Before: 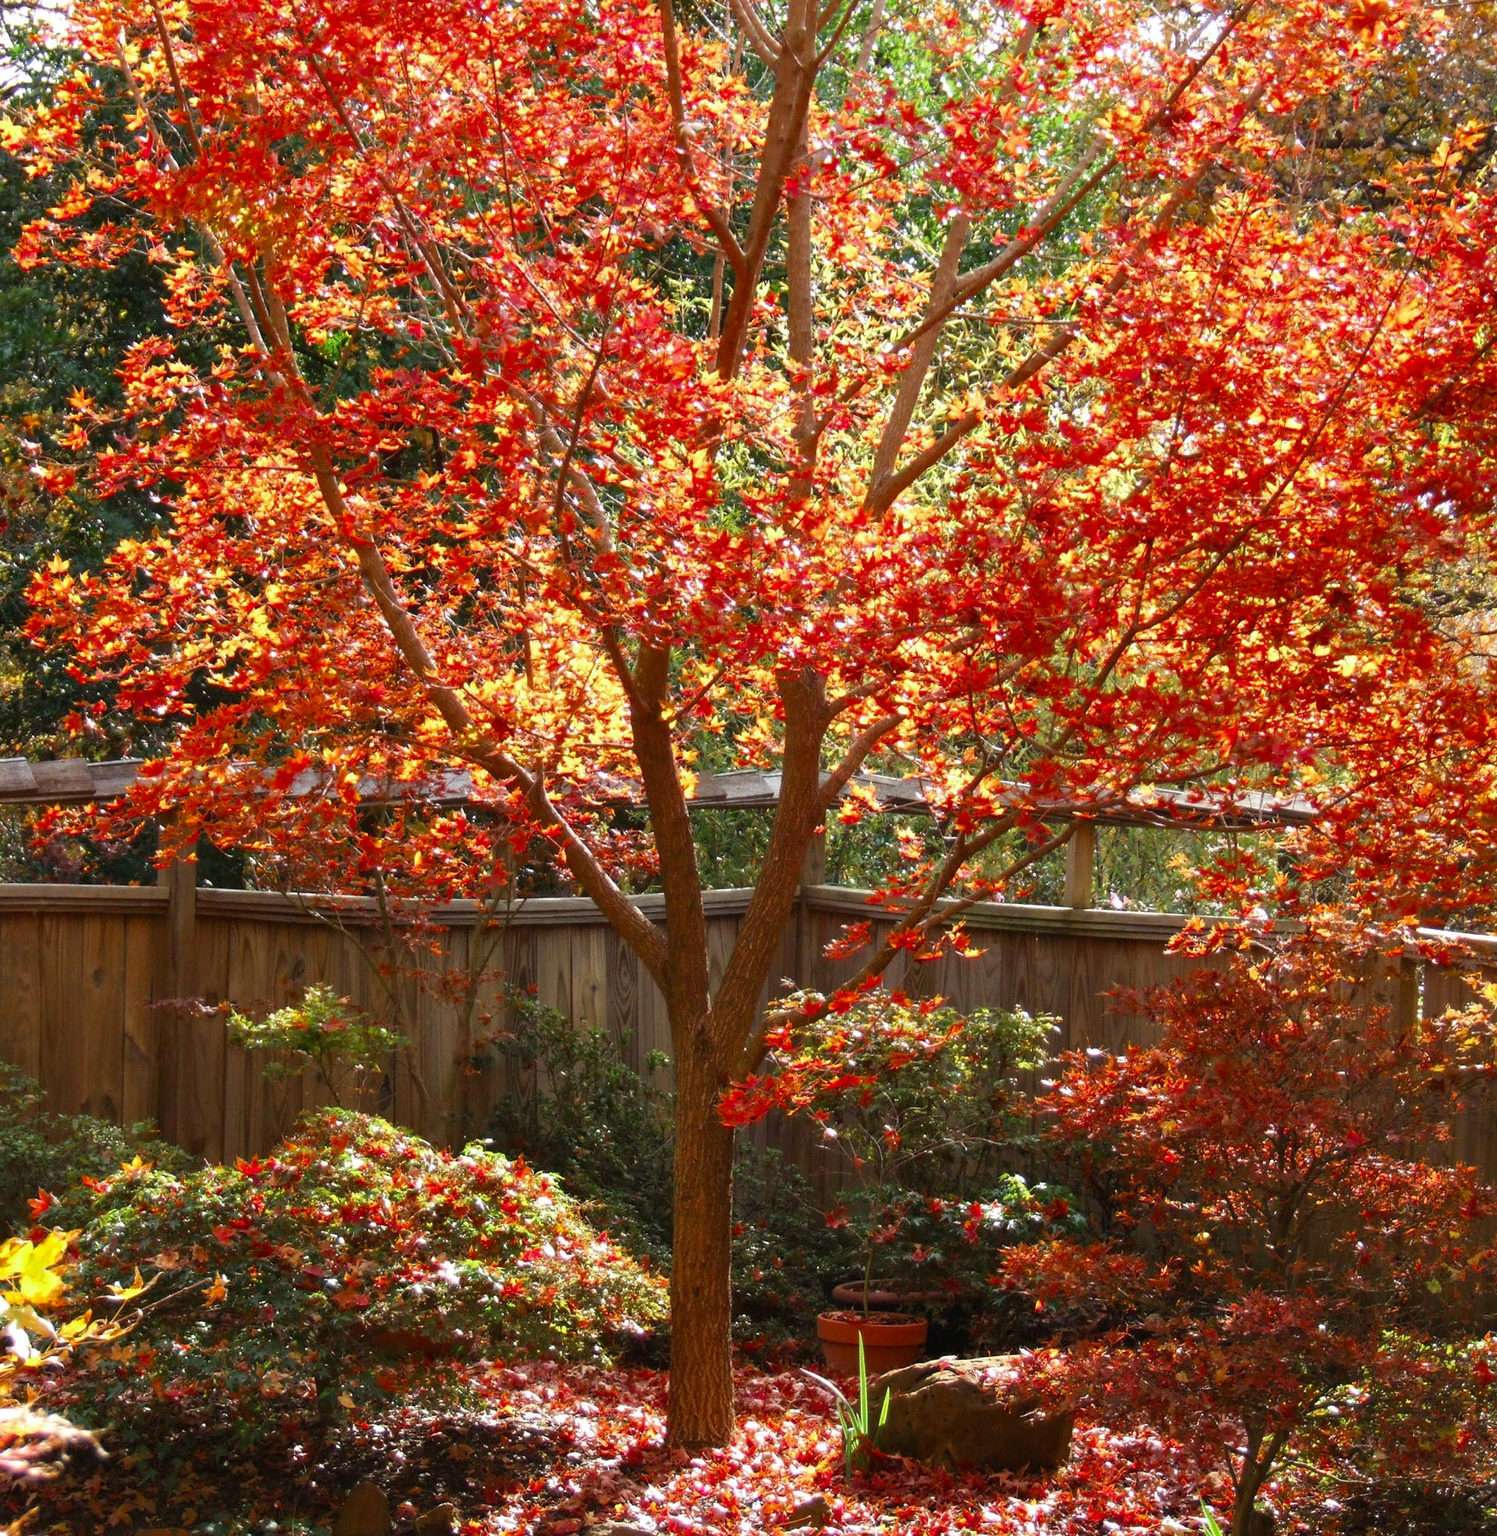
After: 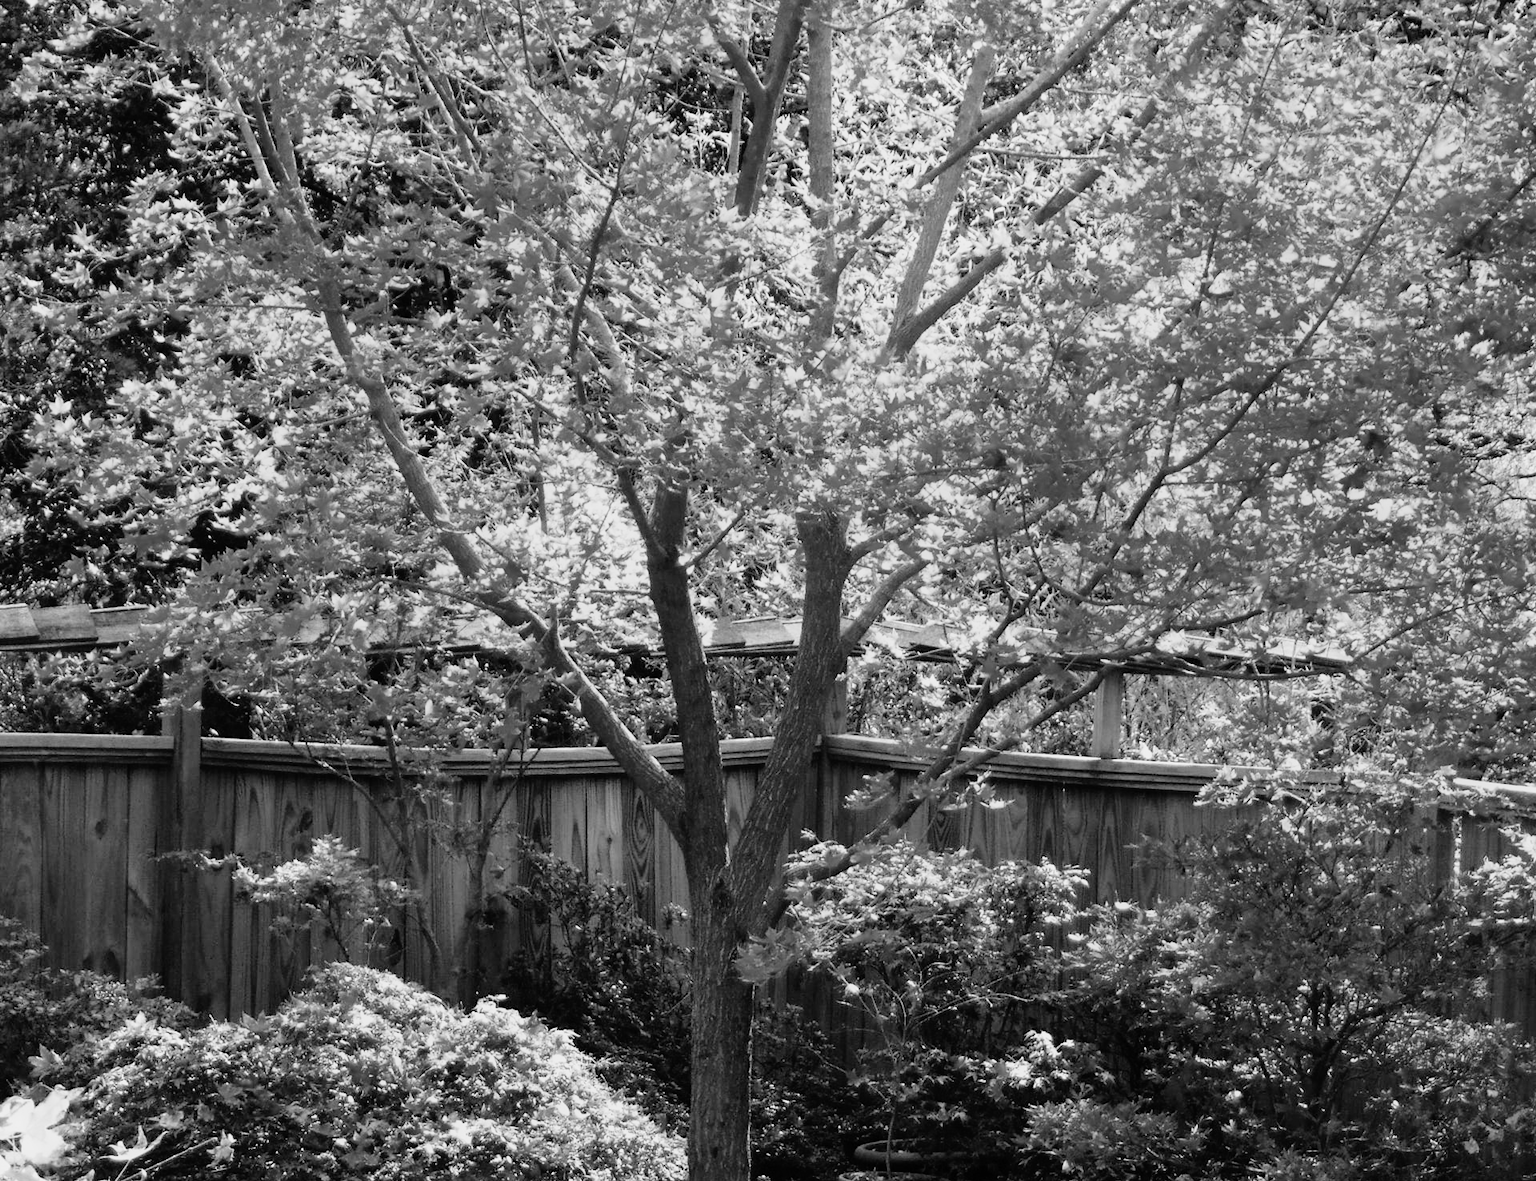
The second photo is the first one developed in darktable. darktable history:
tone curve: curves: ch0 [(0, 0) (0.003, 0.003) (0.011, 0.003) (0.025, 0.007) (0.044, 0.014) (0.069, 0.02) (0.1, 0.03) (0.136, 0.054) (0.177, 0.099) (0.224, 0.156) (0.277, 0.227) (0.335, 0.302) (0.399, 0.375) (0.468, 0.456) (0.543, 0.54) (0.623, 0.625) (0.709, 0.717) (0.801, 0.807) (0.898, 0.895) (1, 1)], preserve colors none
base curve: curves: ch0 [(0, 0) (0.028, 0.03) (0.121, 0.232) (0.46, 0.748) (0.859, 0.968) (1, 1)], preserve colors none
monochrome: a -92.57, b 58.91
crop: top 11.038%, bottom 13.962%
